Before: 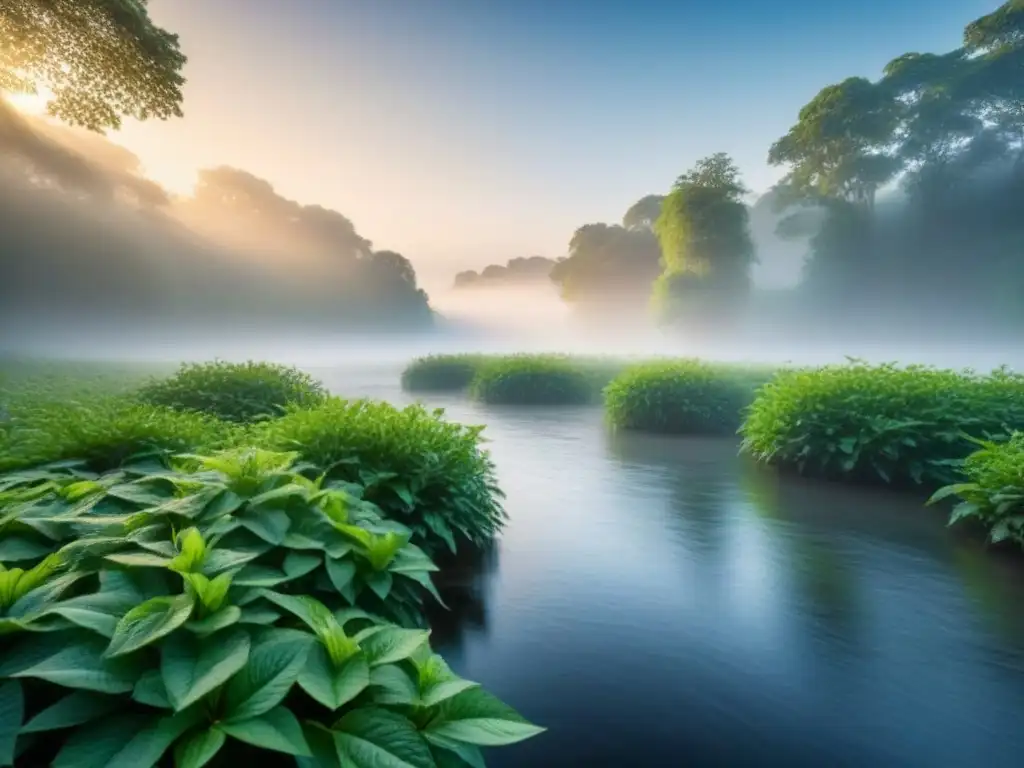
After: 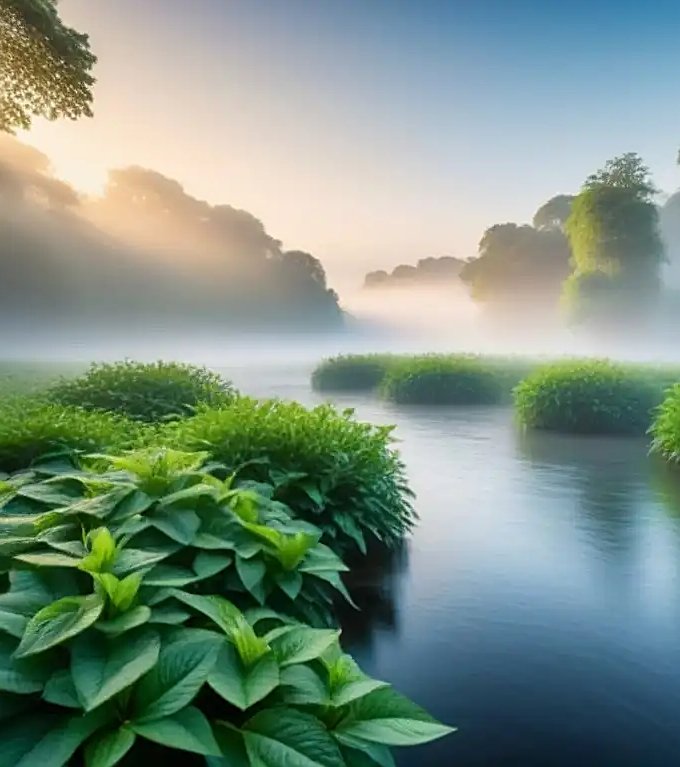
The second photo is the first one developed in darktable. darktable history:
crop and rotate: left 8.884%, right 24.617%
sharpen: on, module defaults
